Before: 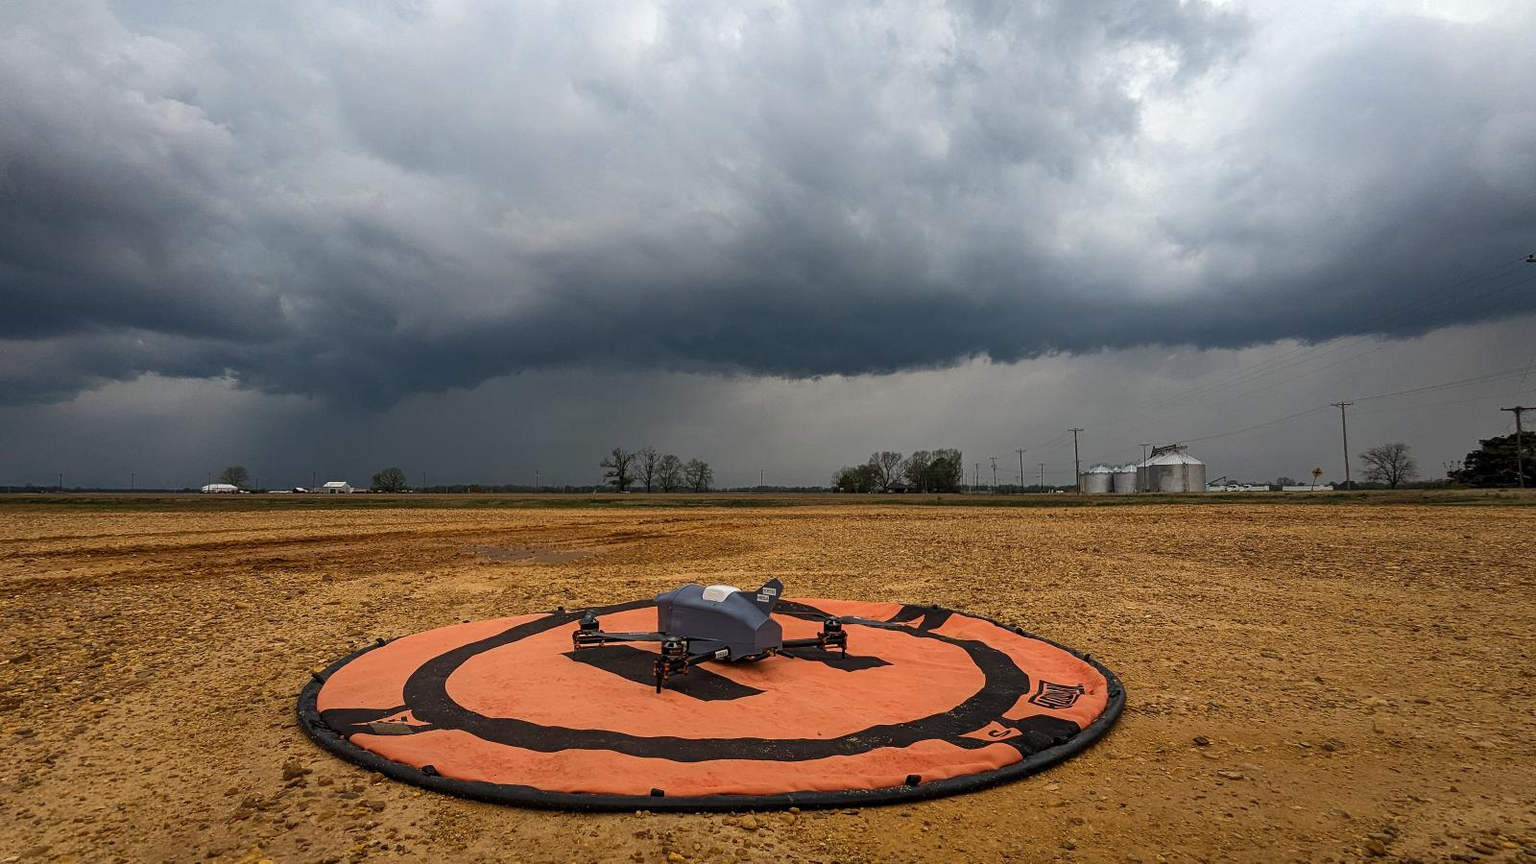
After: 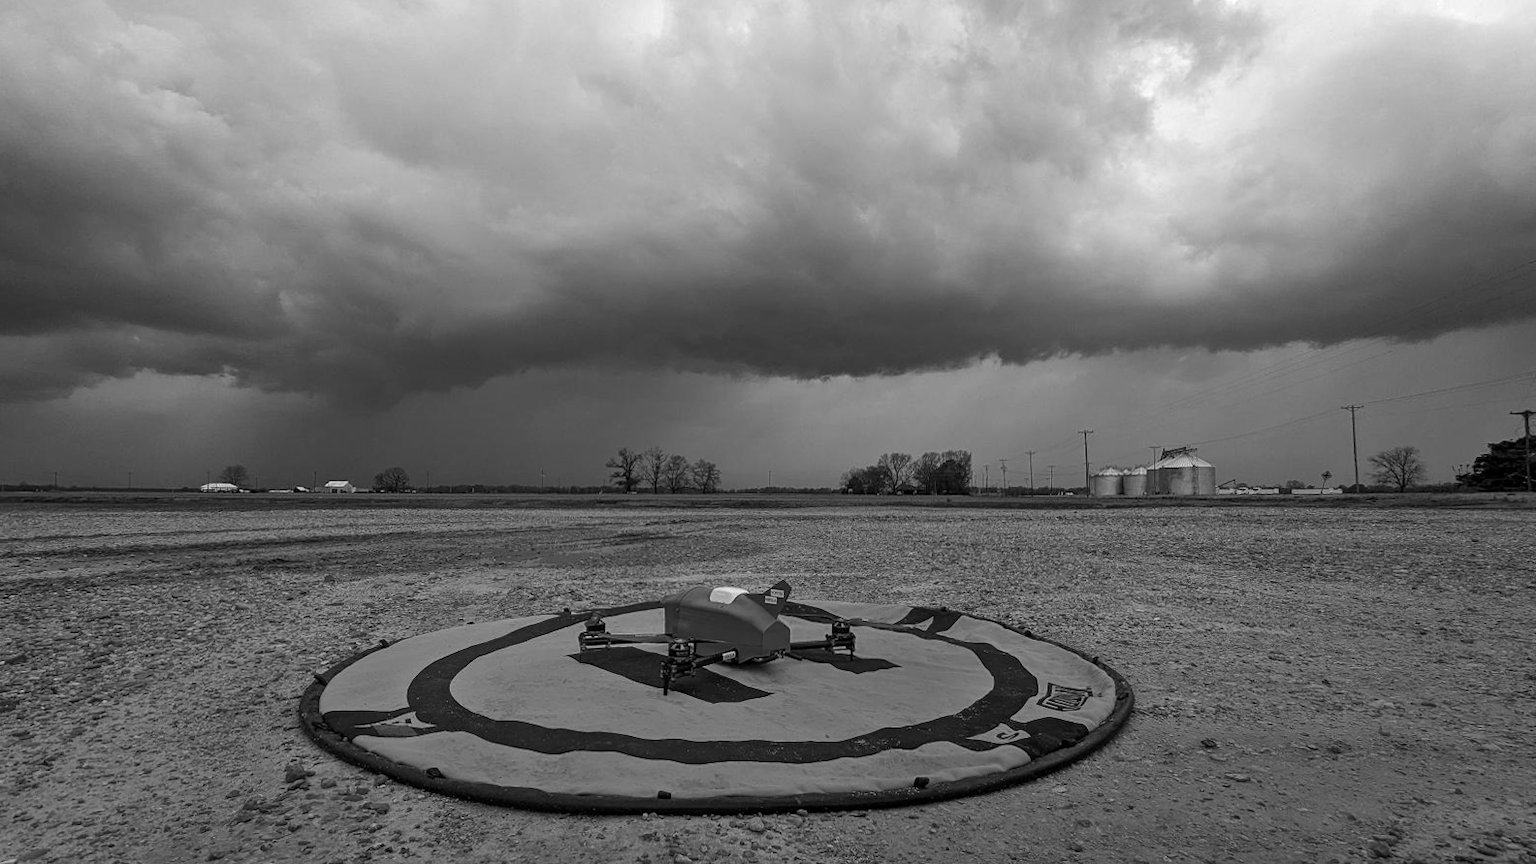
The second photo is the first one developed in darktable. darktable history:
monochrome: a 0, b 0, size 0.5, highlights 0.57
rotate and perspective: rotation 0.174°, lens shift (vertical) 0.013, lens shift (horizontal) 0.019, shear 0.001, automatic cropping original format, crop left 0.007, crop right 0.991, crop top 0.016, crop bottom 0.997
